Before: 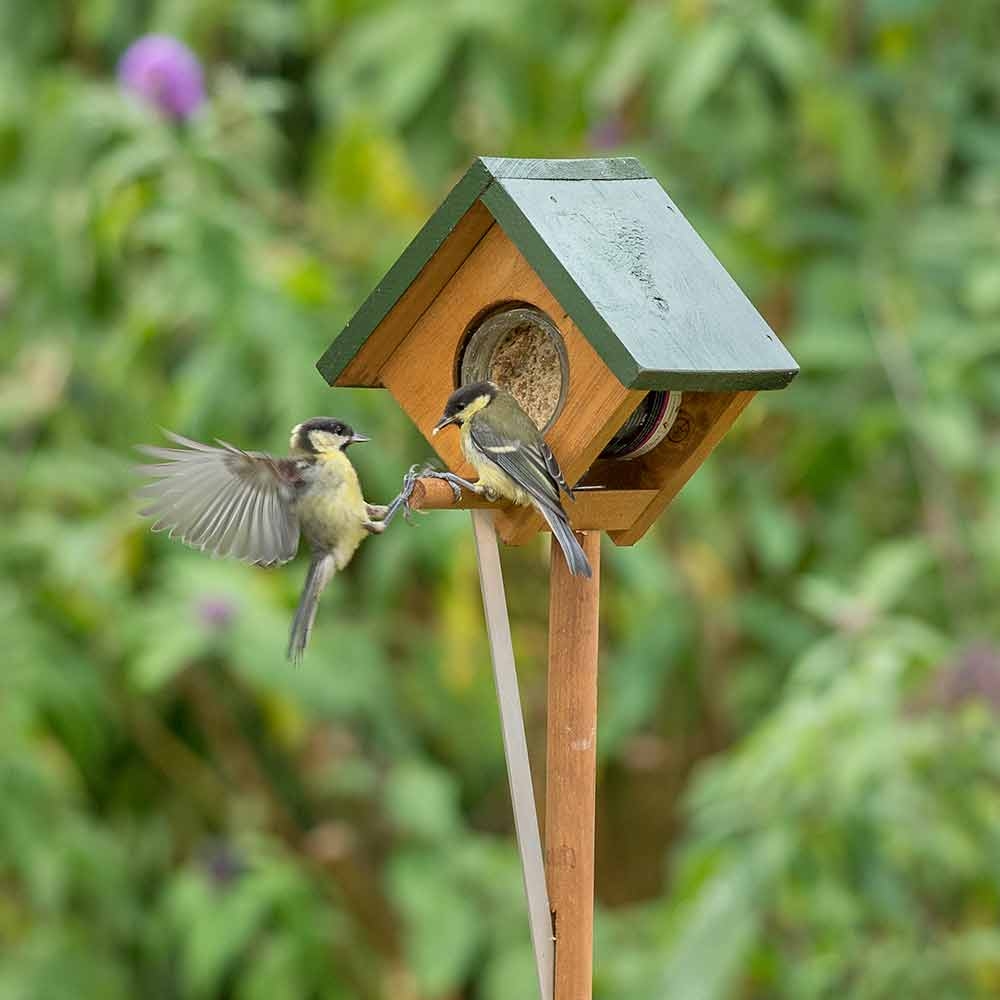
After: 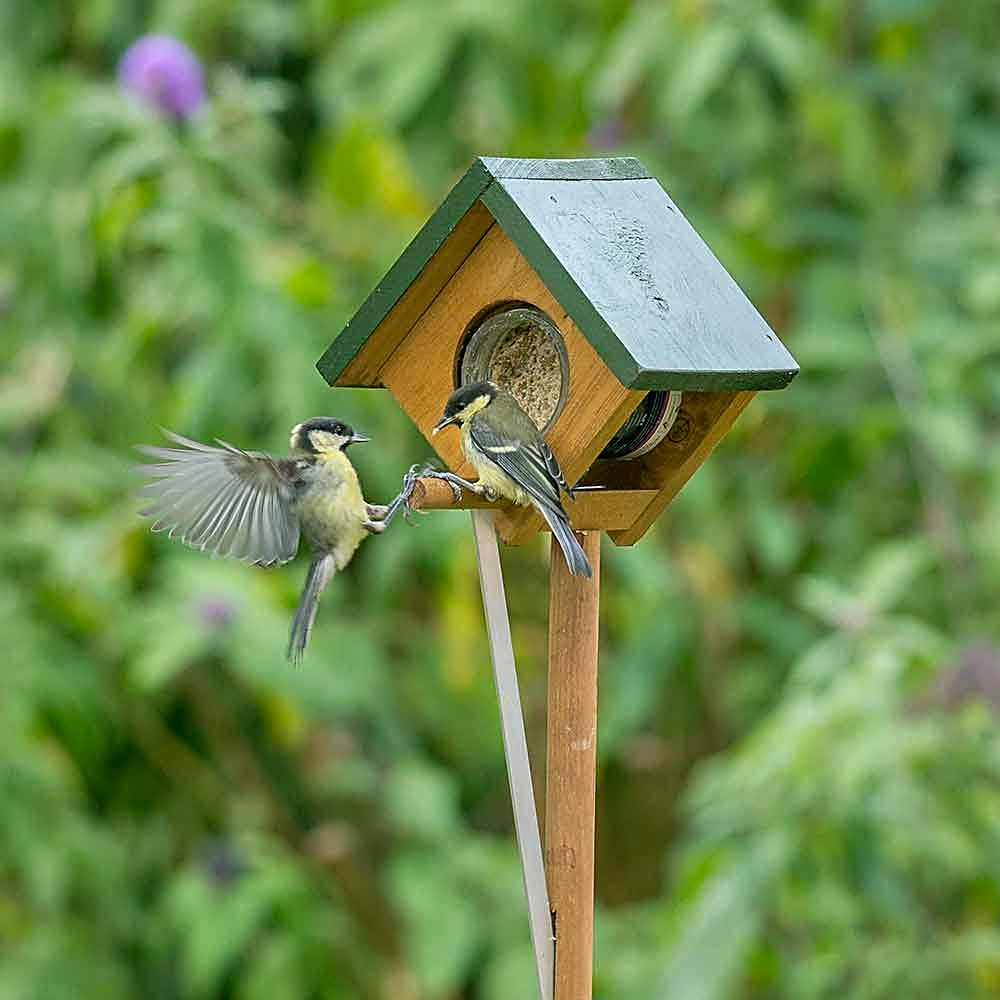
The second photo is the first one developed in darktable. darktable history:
color correction: highlights a* -0.482, highlights b* 9.48, shadows a* -9.48, shadows b* 0.803
sharpen: on, module defaults
white balance: red 0.967, blue 1.119, emerald 0.756
